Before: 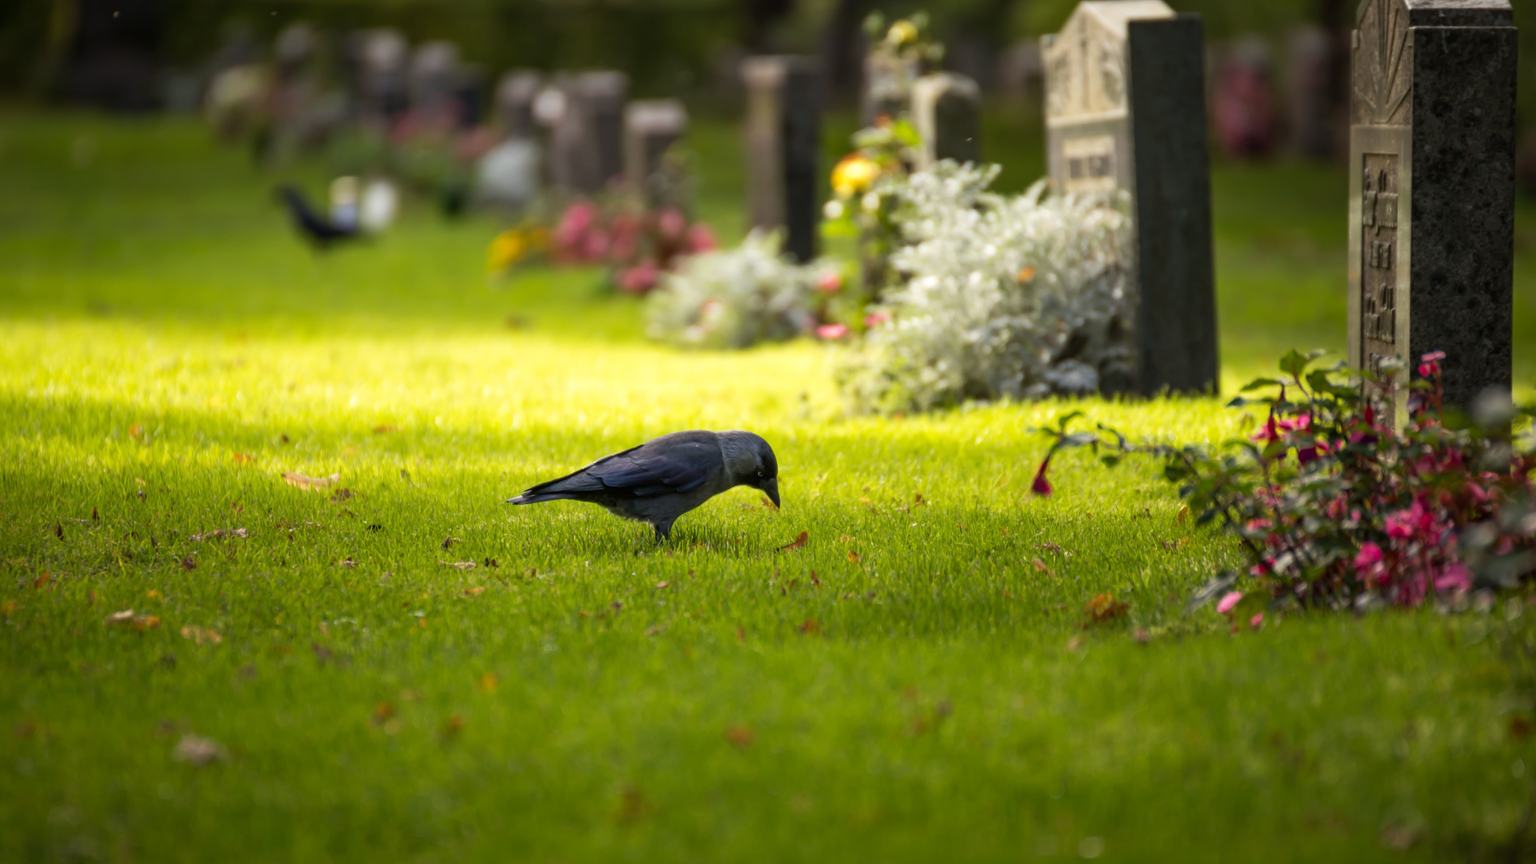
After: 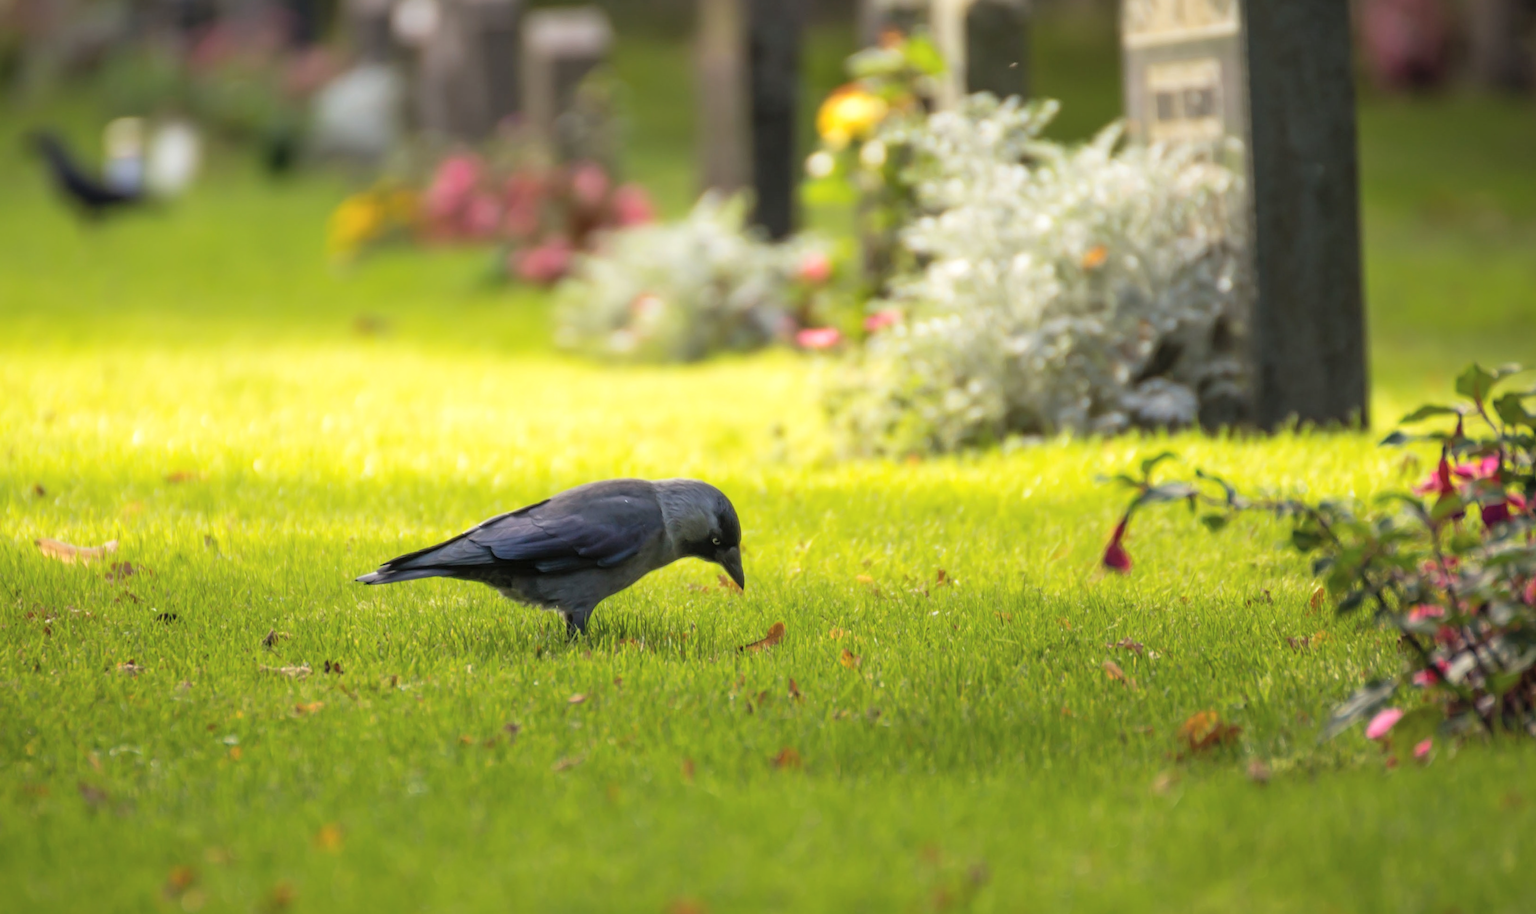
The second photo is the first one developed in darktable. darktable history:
contrast brightness saturation: brightness 0.142
crop and rotate: left 16.752%, top 10.941%, right 12.985%, bottom 14.695%
